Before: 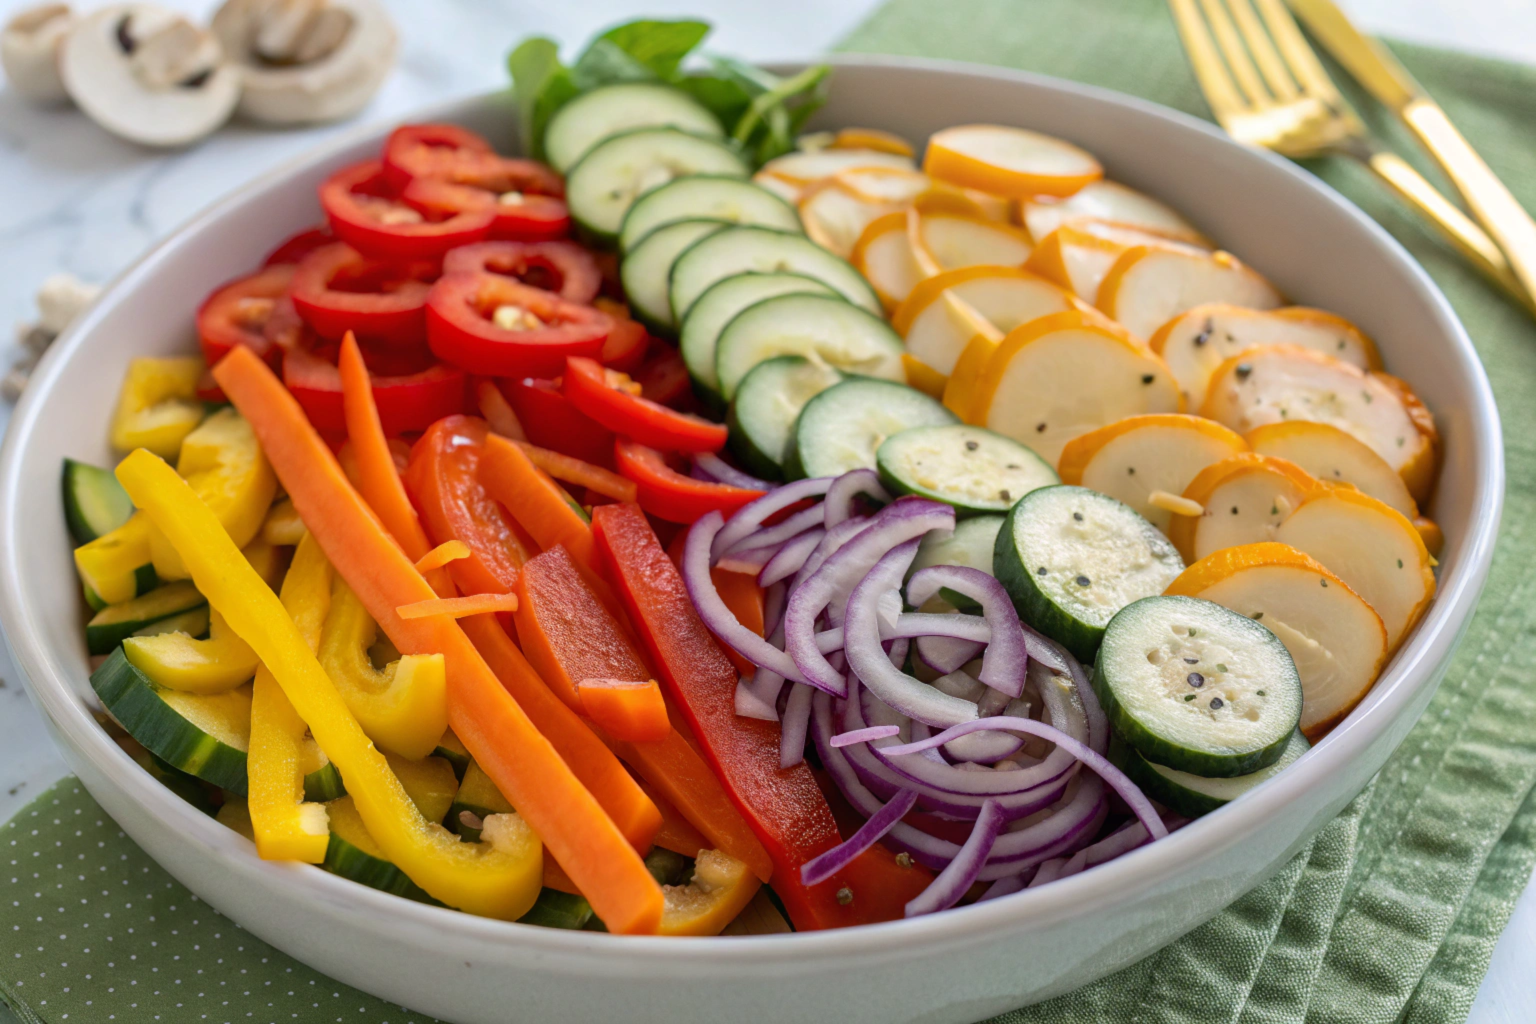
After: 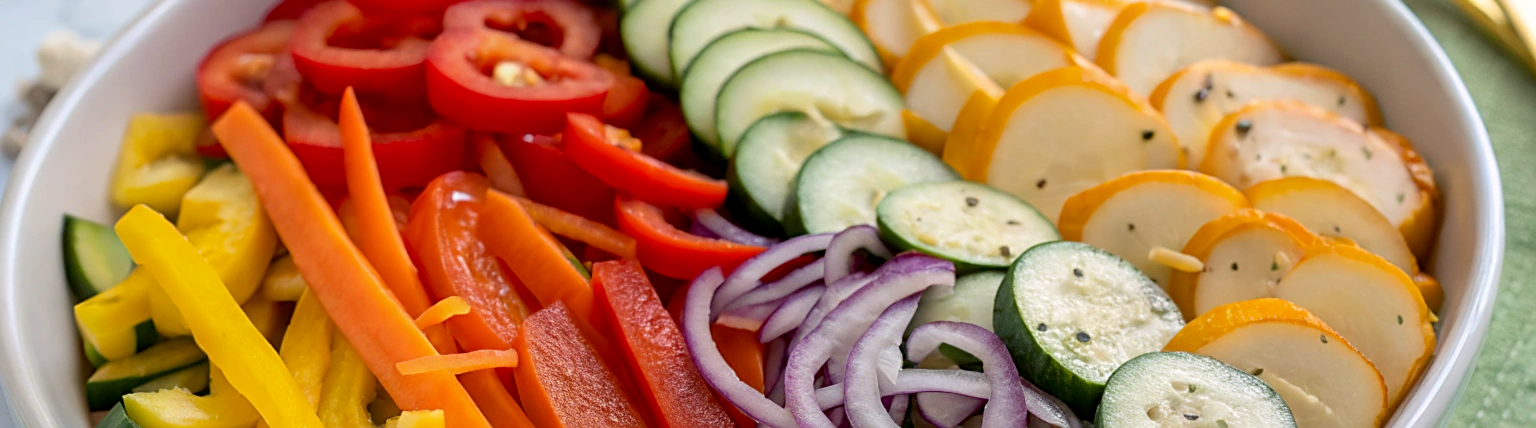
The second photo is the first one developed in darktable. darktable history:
crop and rotate: top 23.84%, bottom 34.294%
exposure: black level correction 0.004, exposure 0.014 EV, compensate highlight preservation false
sharpen: on, module defaults
